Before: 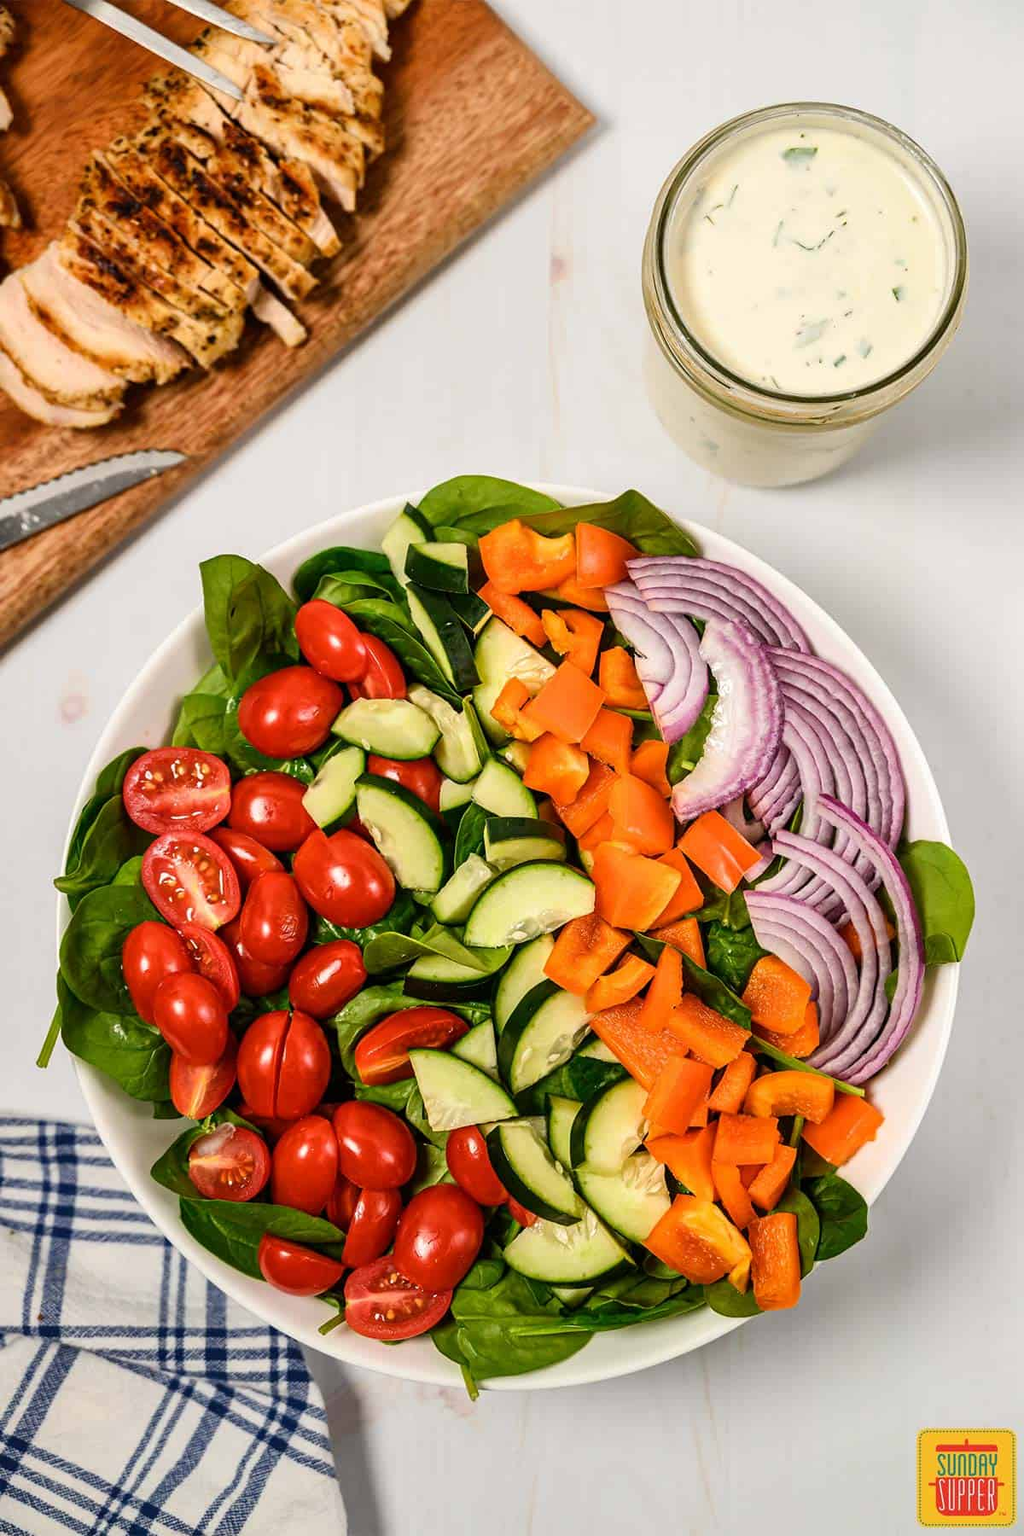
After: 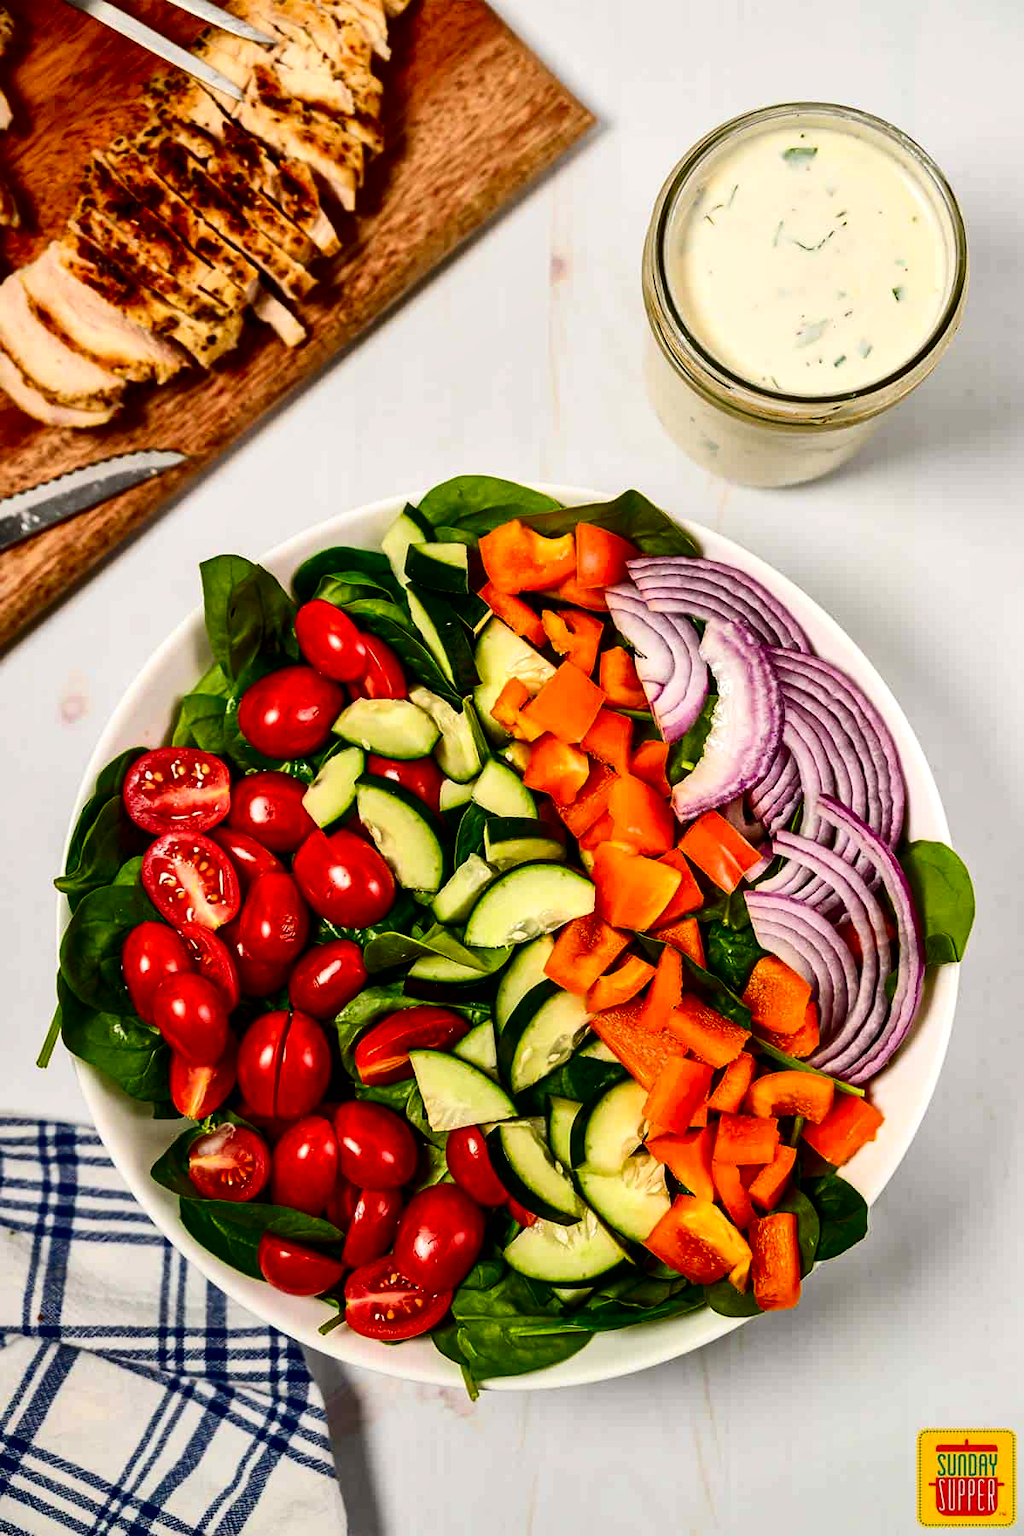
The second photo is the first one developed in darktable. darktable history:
contrast brightness saturation: contrast 0.223, brightness -0.184, saturation 0.233
local contrast: mode bilateral grid, contrast 19, coarseness 49, detail 128%, midtone range 0.2
